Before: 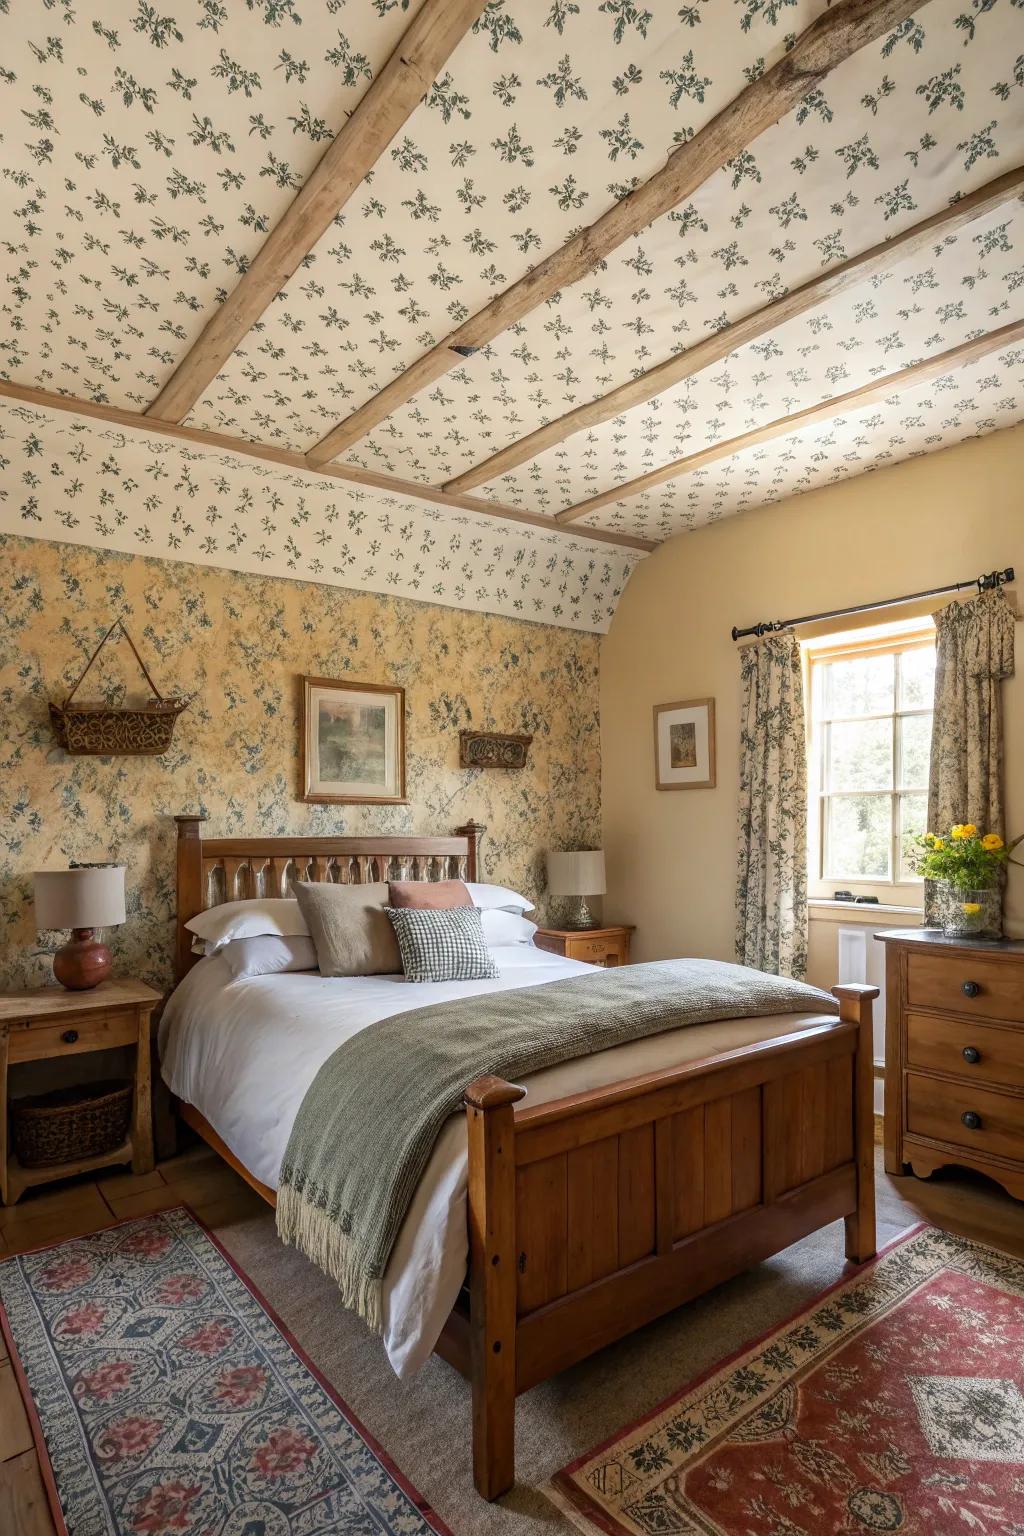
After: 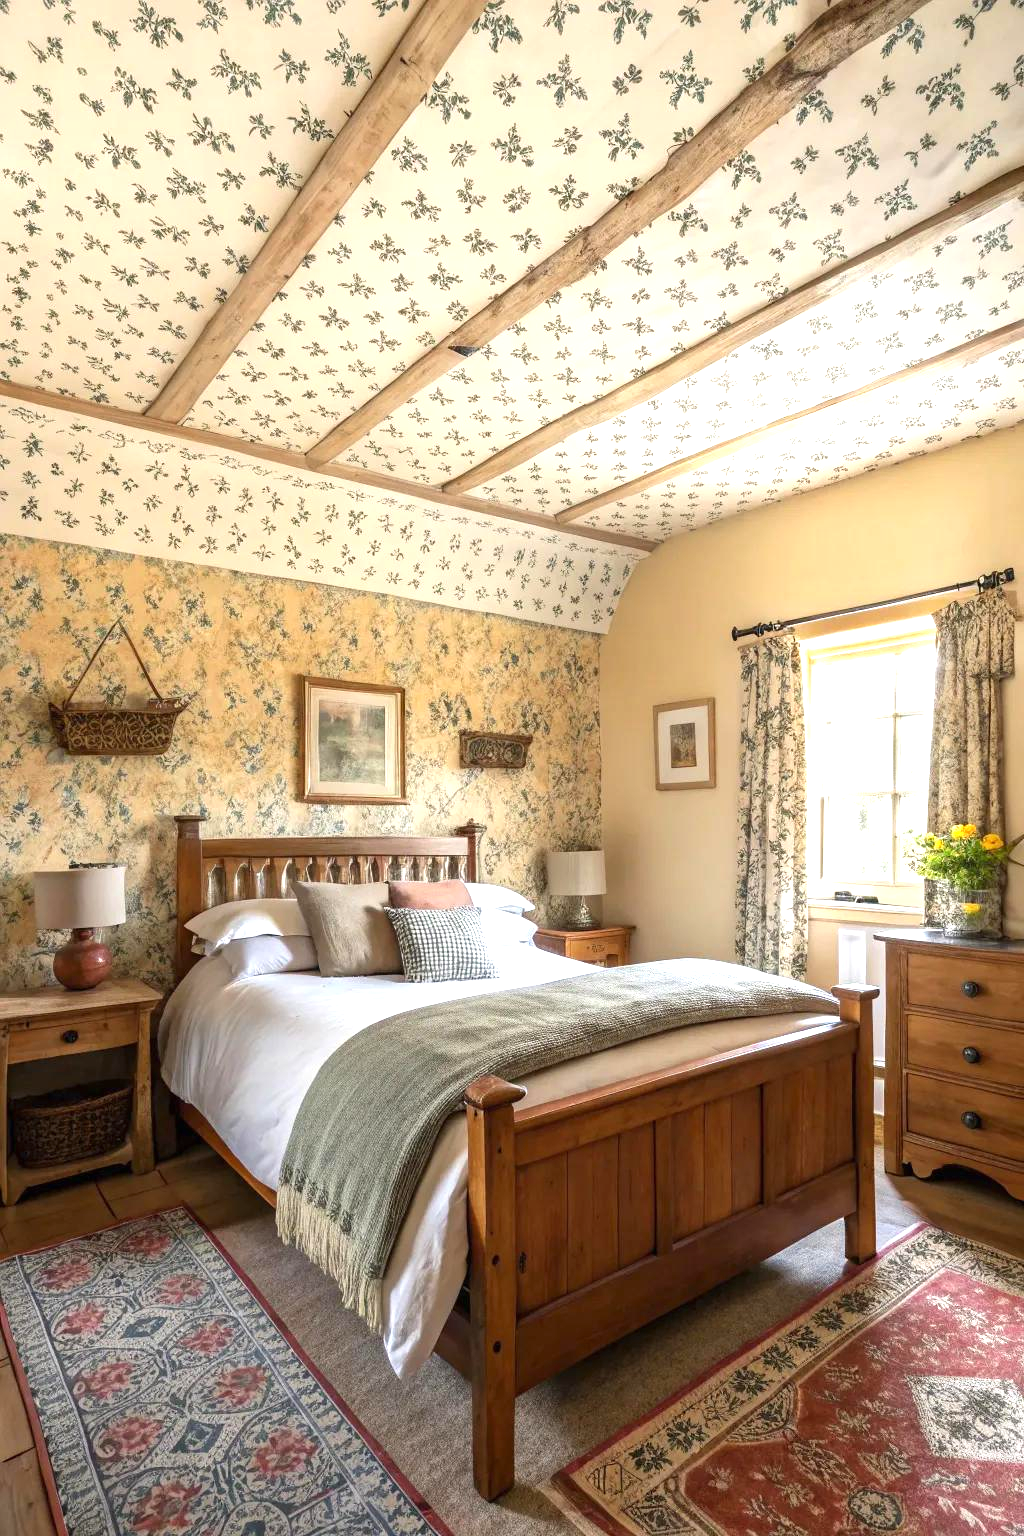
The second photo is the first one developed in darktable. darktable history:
exposure: black level correction 0, exposure 0.858 EV, compensate exposure bias true, compensate highlight preservation false
